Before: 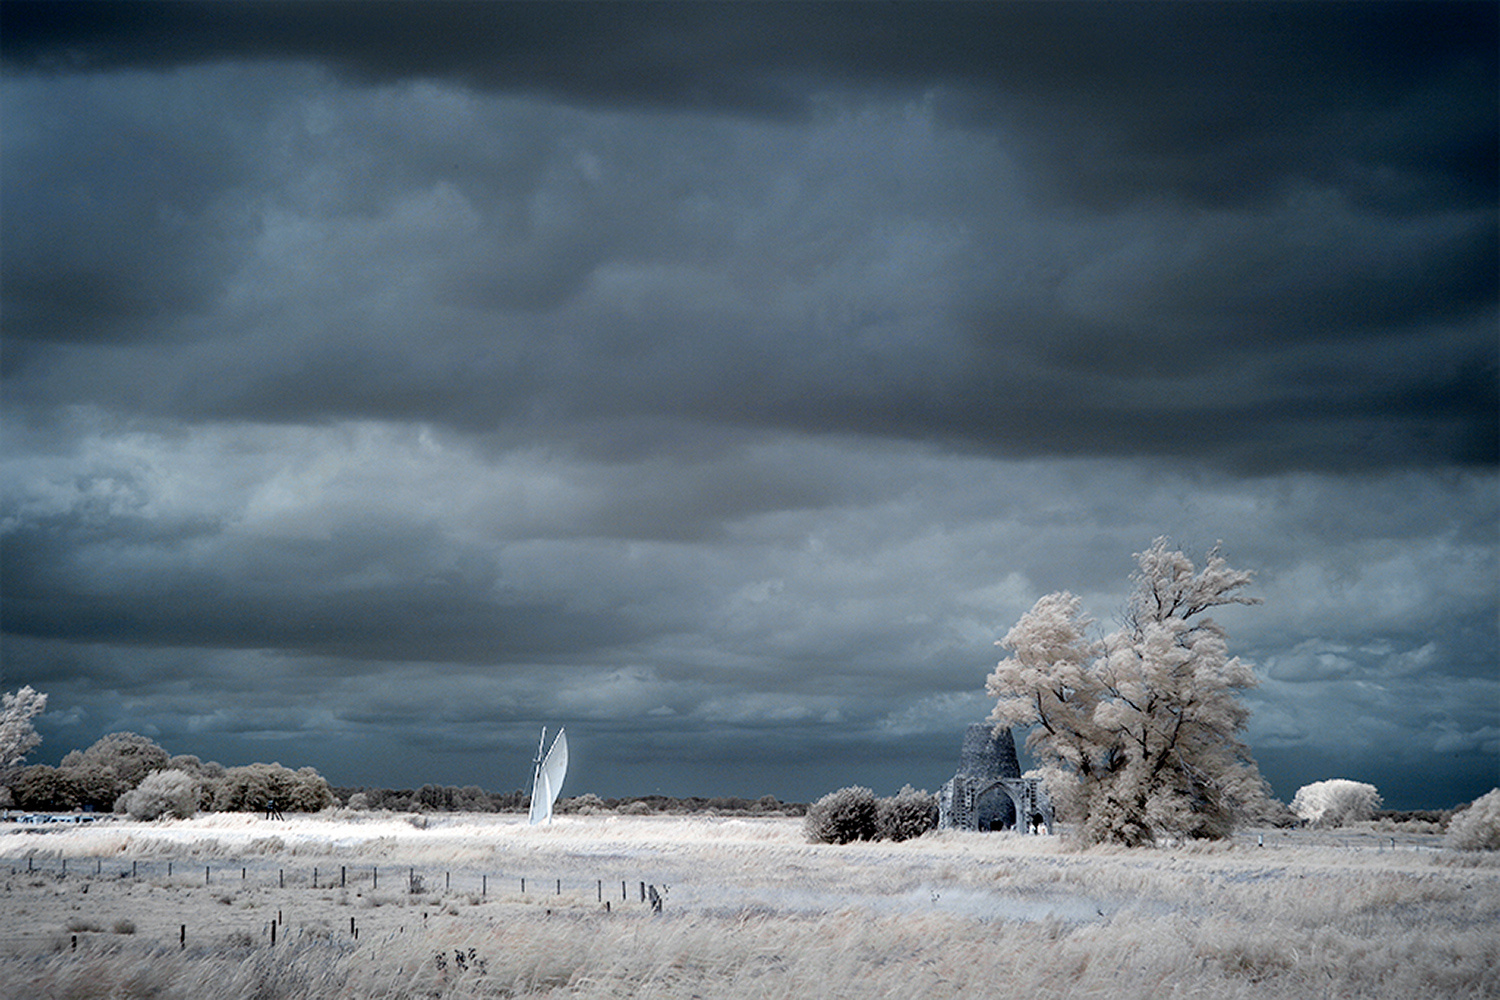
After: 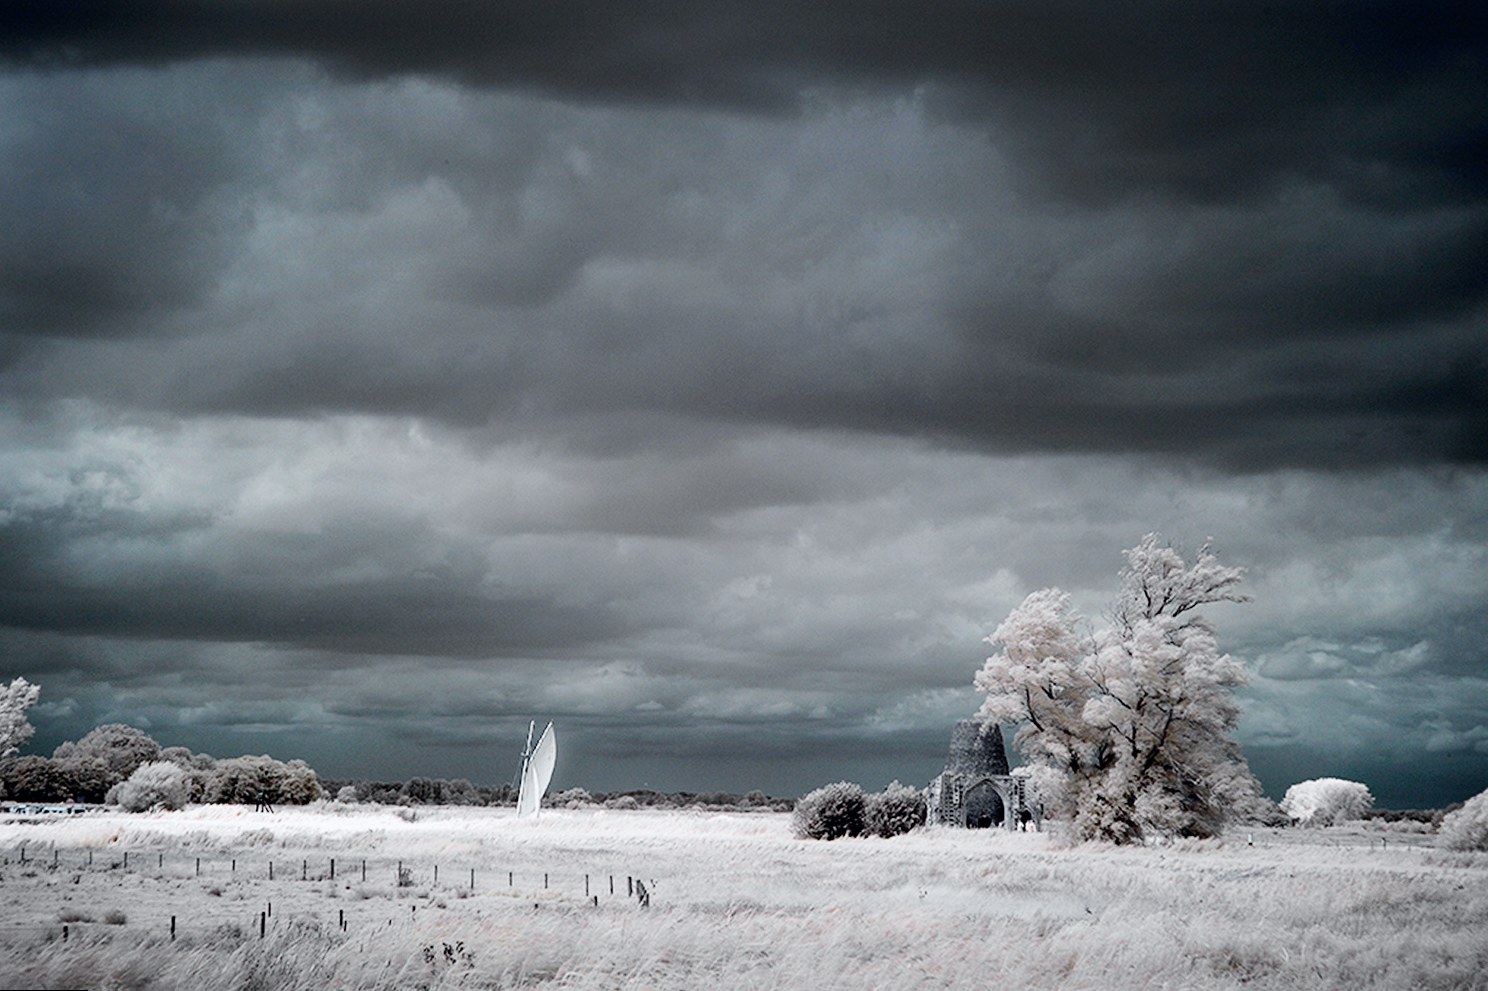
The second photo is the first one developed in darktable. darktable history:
tone curve: curves: ch0 [(0, 0) (0.071, 0.047) (0.266, 0.26) (0.491, 0.552) (0.753, 0.818) (1, 0.983)]; ch1 [(0, 0) (0.346, 0.307) (0.408, 0.369) (0.463, 0.443) (0.482, 0.493) (0.502, 0.5) (0.517, 0.518) (0.546, 0.576) (0.588, 0.643) (0.651, 0.709) (1, 1)]; ch2 [(0, 0) (0.346, 0.34) (0.434, 0.46) (0.485, 0.494) (0.5, 0.494) (0.517, 0.503) (0.535, 0.545) (0.583, 0.634) (0.625, 0.686) (1, 1)], color space Lab, independent channels, preserve colors none
rotate and perspective: rotation 0.192°, lens shift (horizontal) -0.015, crop left 0.005, crop right 0.996, crop top 0.006, crop bottom 0.99
exposure: exposure -0.01 EV, compensate highlight preservation false
